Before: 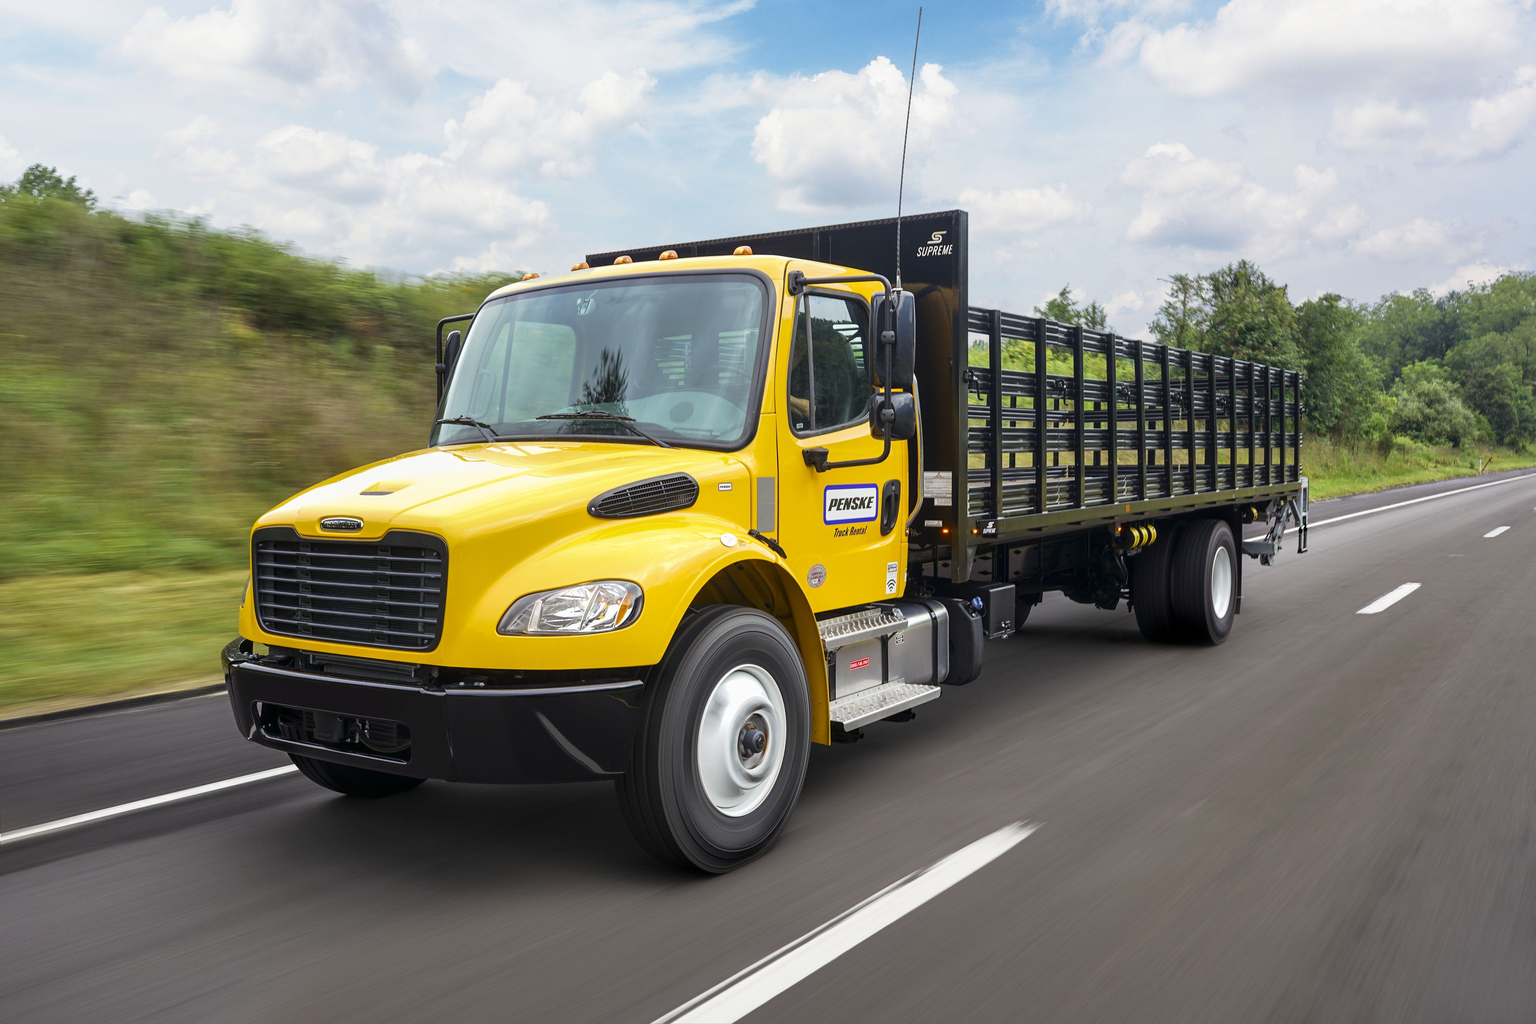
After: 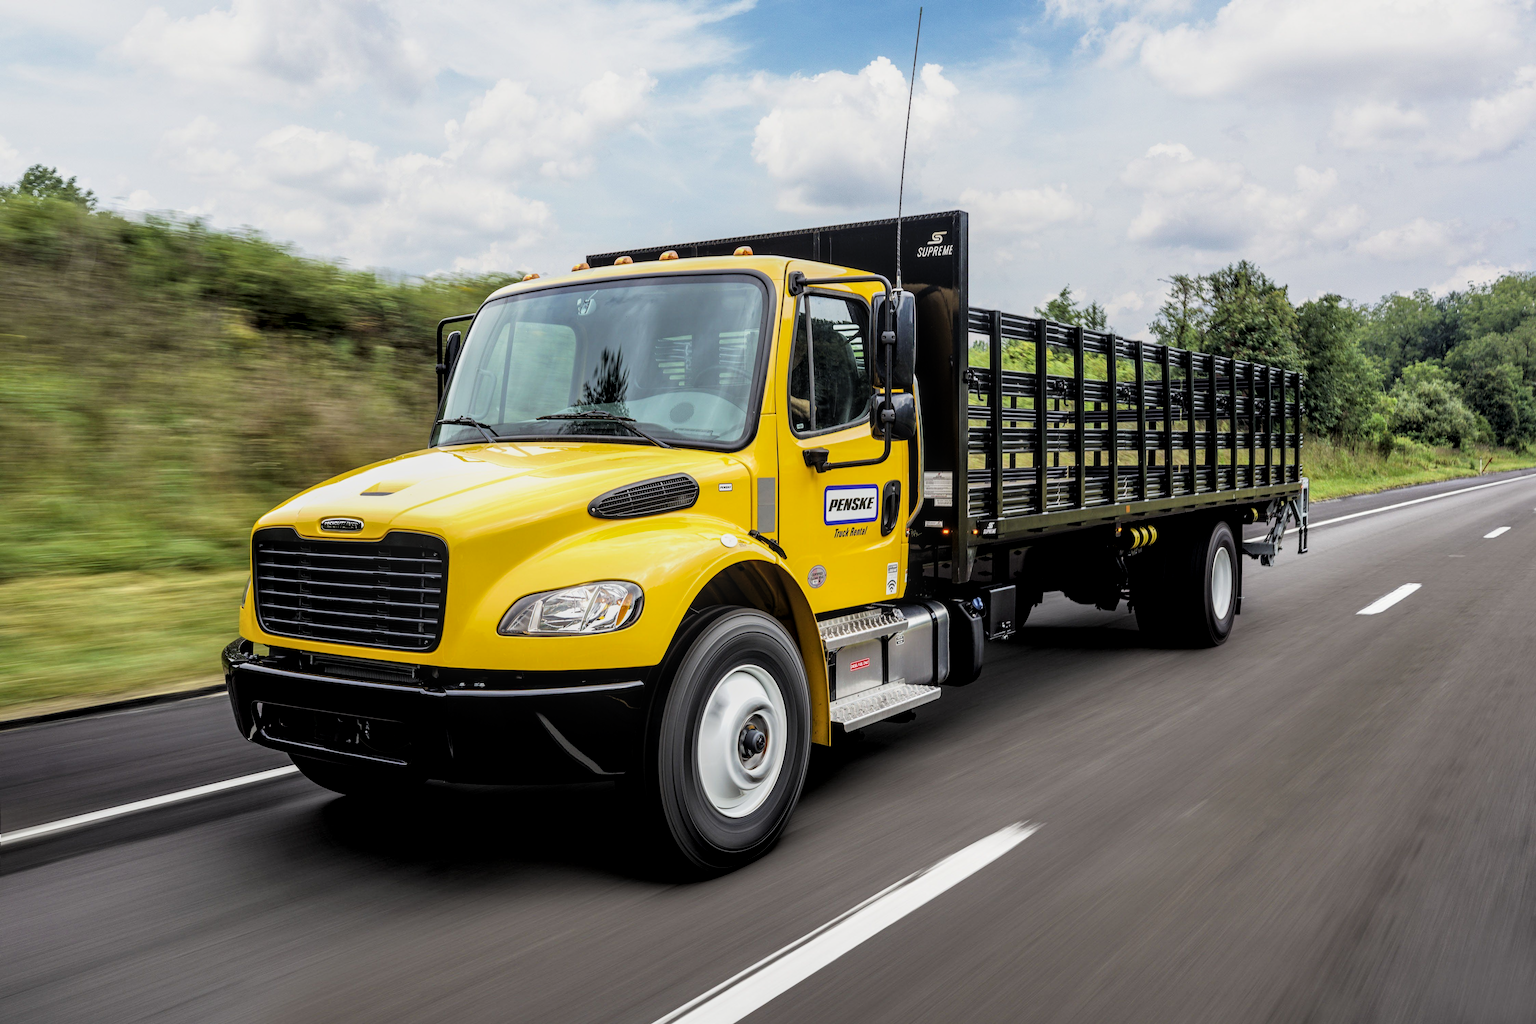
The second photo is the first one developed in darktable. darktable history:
local contrast: detail 130%
filmic rgb: black relative exposure -5 EV, white relative exposure 3.2 EV, hardness 3.42, contrast 1.2, highlights saturation mix -30%
